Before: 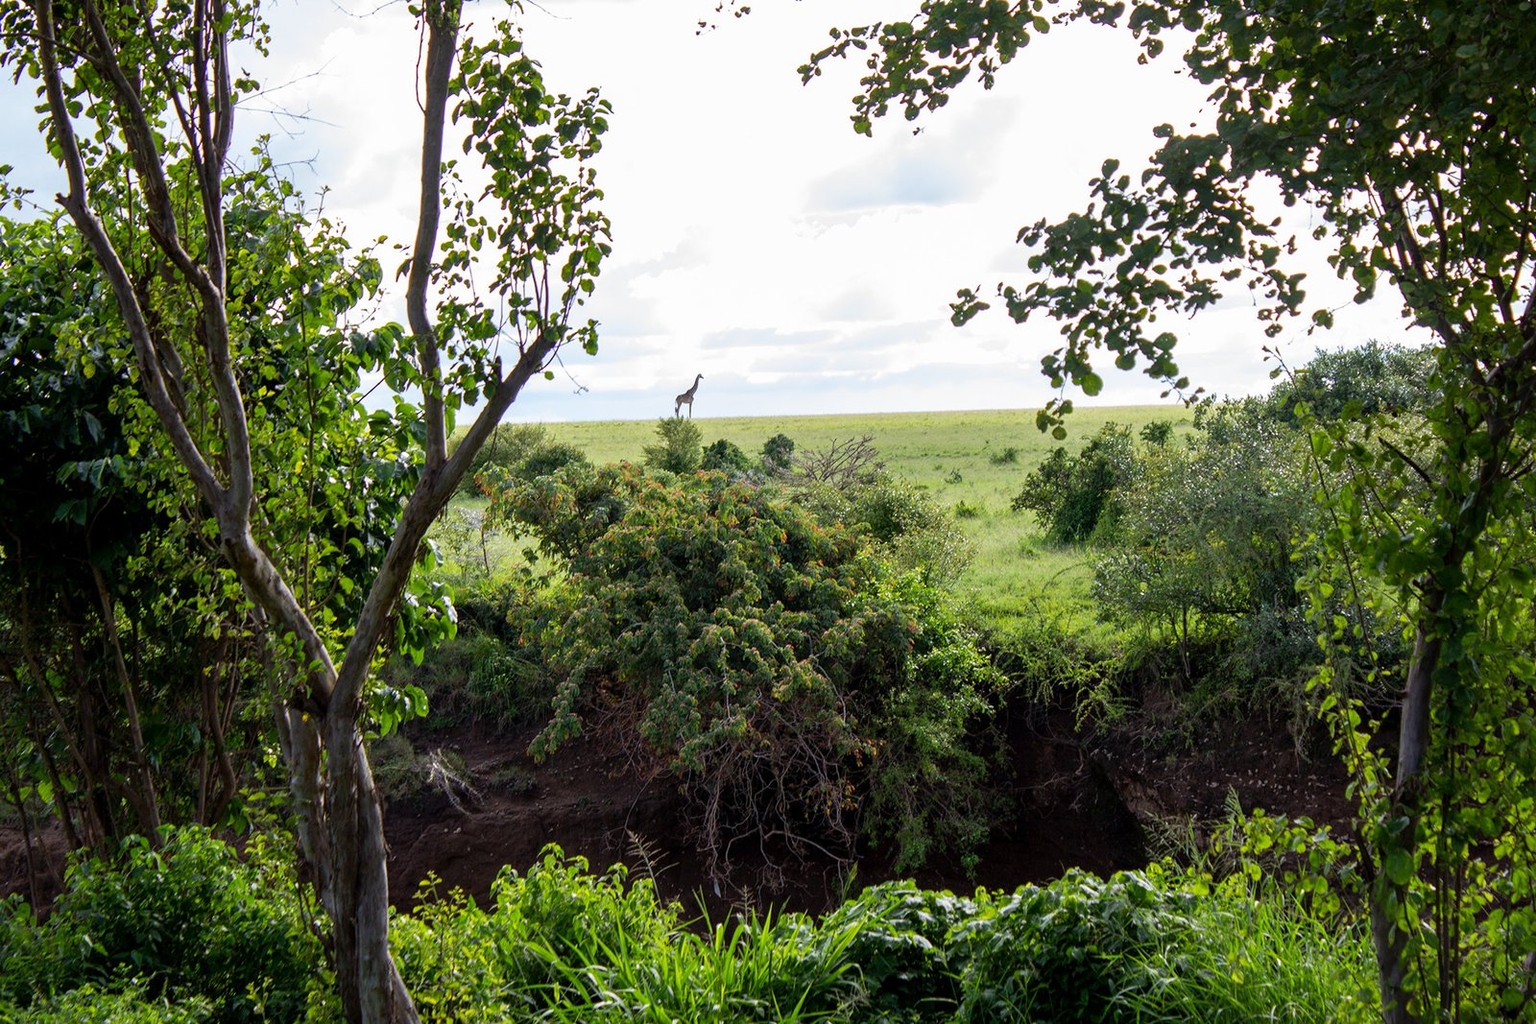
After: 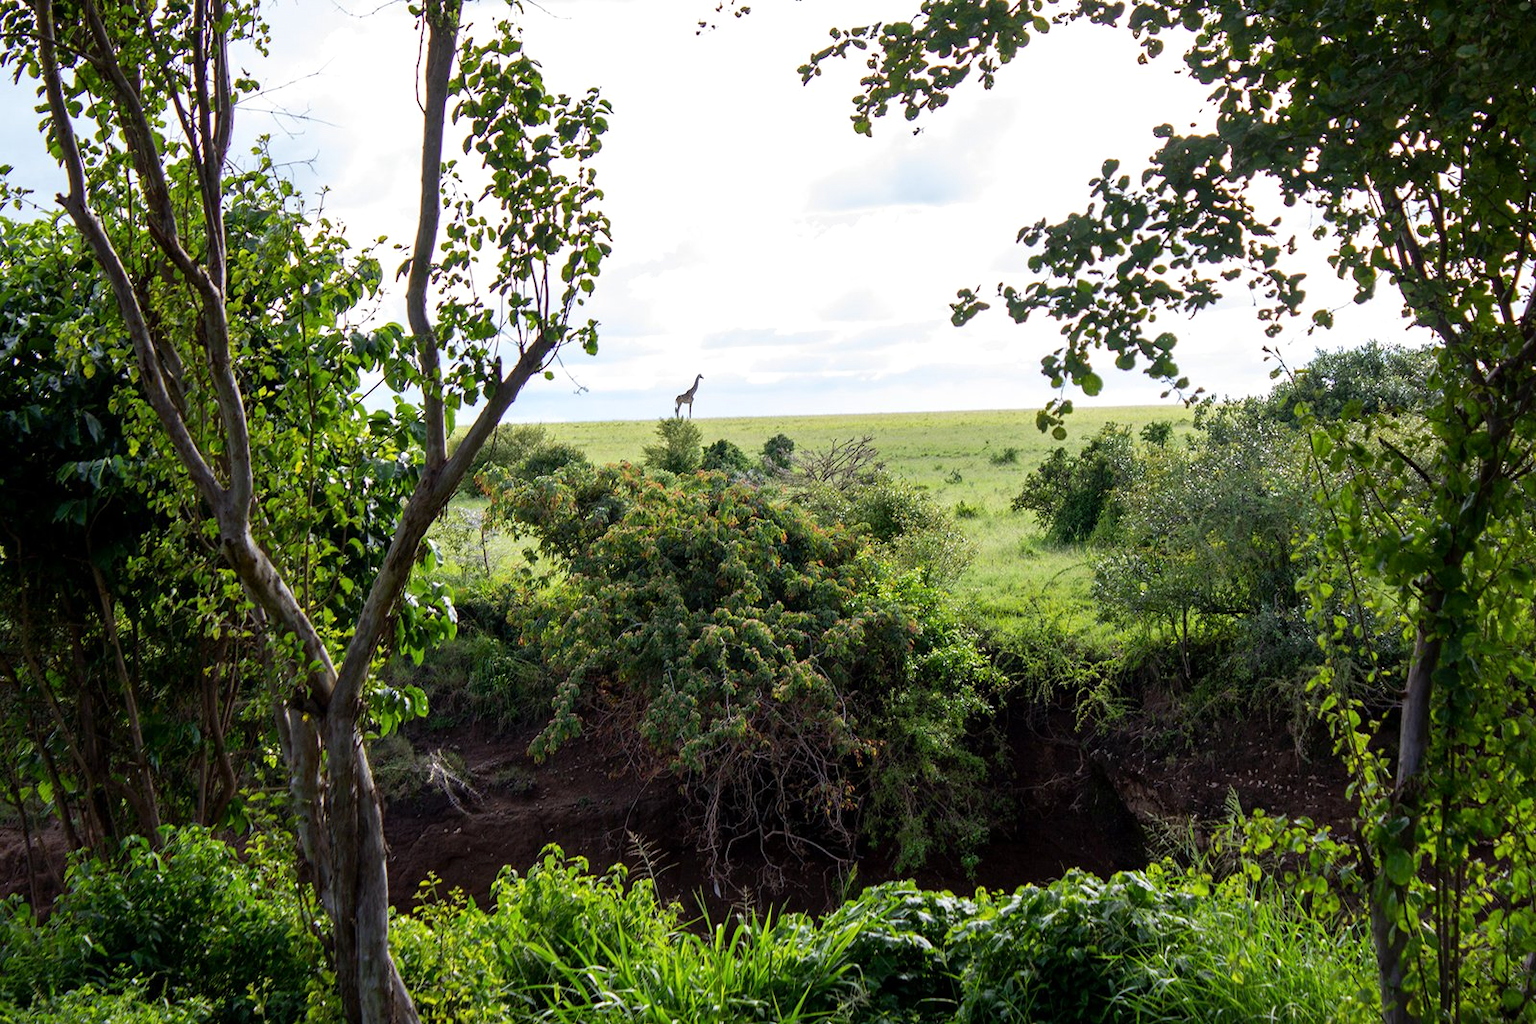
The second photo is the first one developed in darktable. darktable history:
tone equalizer: on, module defaults
contrast brightness saturation: contrast 0.07
exposure: exposure 0.078 EV, compensate highlight preservation false
